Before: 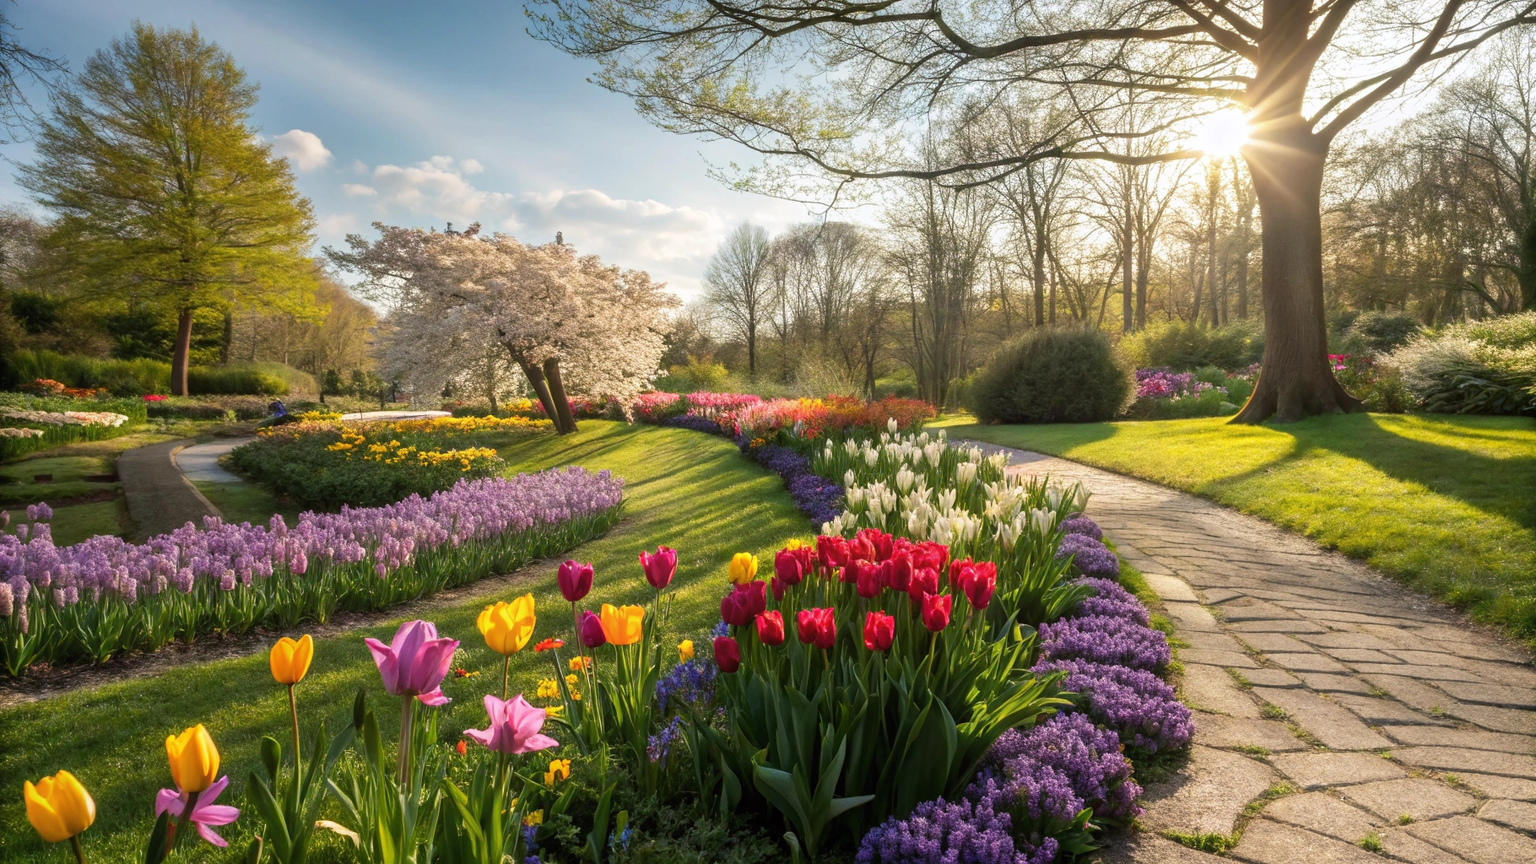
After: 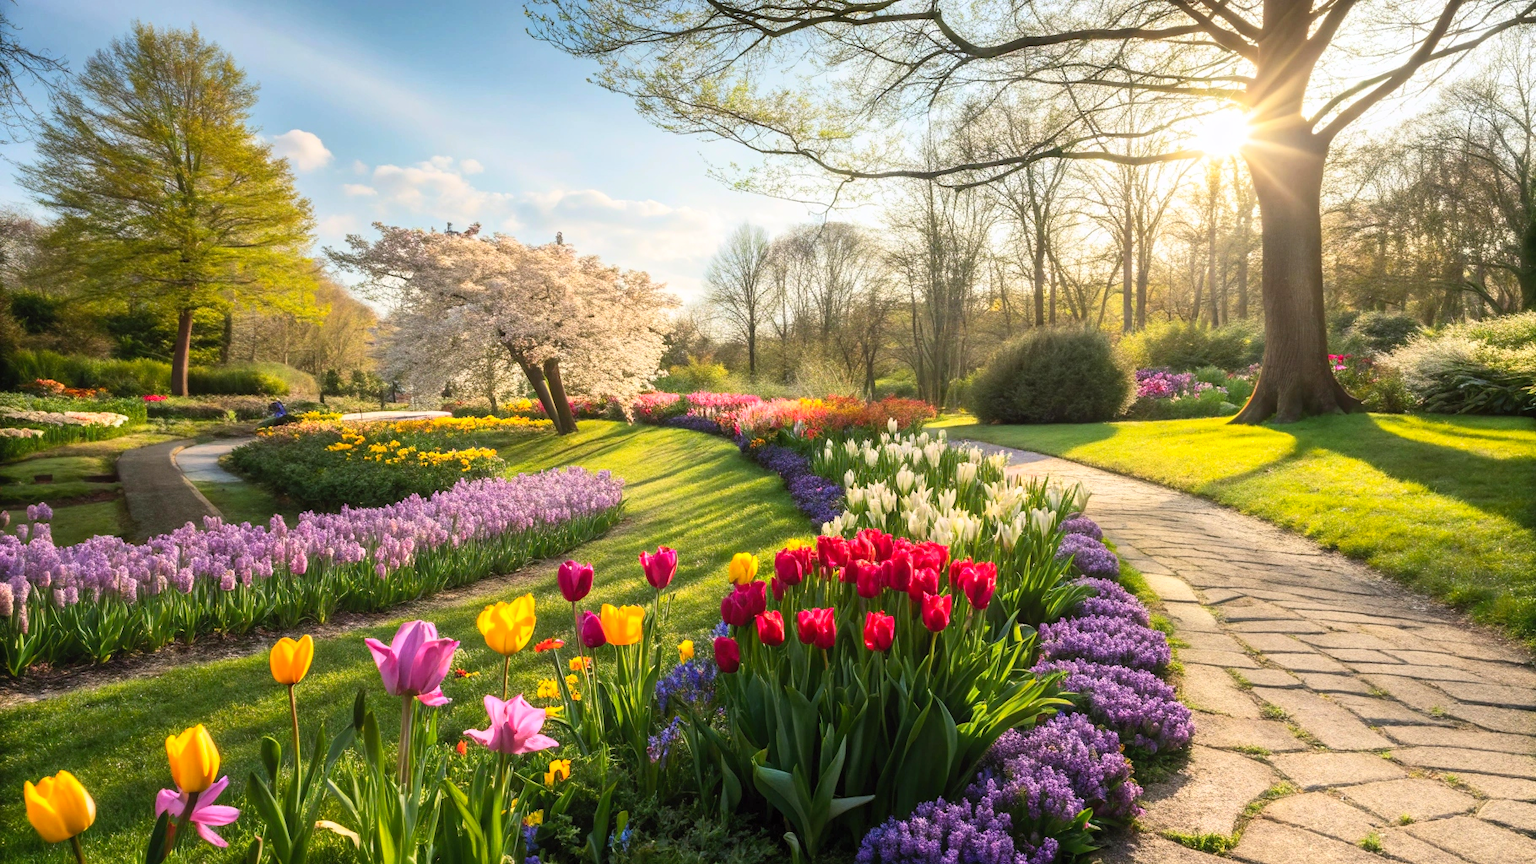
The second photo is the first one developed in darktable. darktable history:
contrast brightness saturation: contrast 0.199, brightness 0.166, saturation 0.216
